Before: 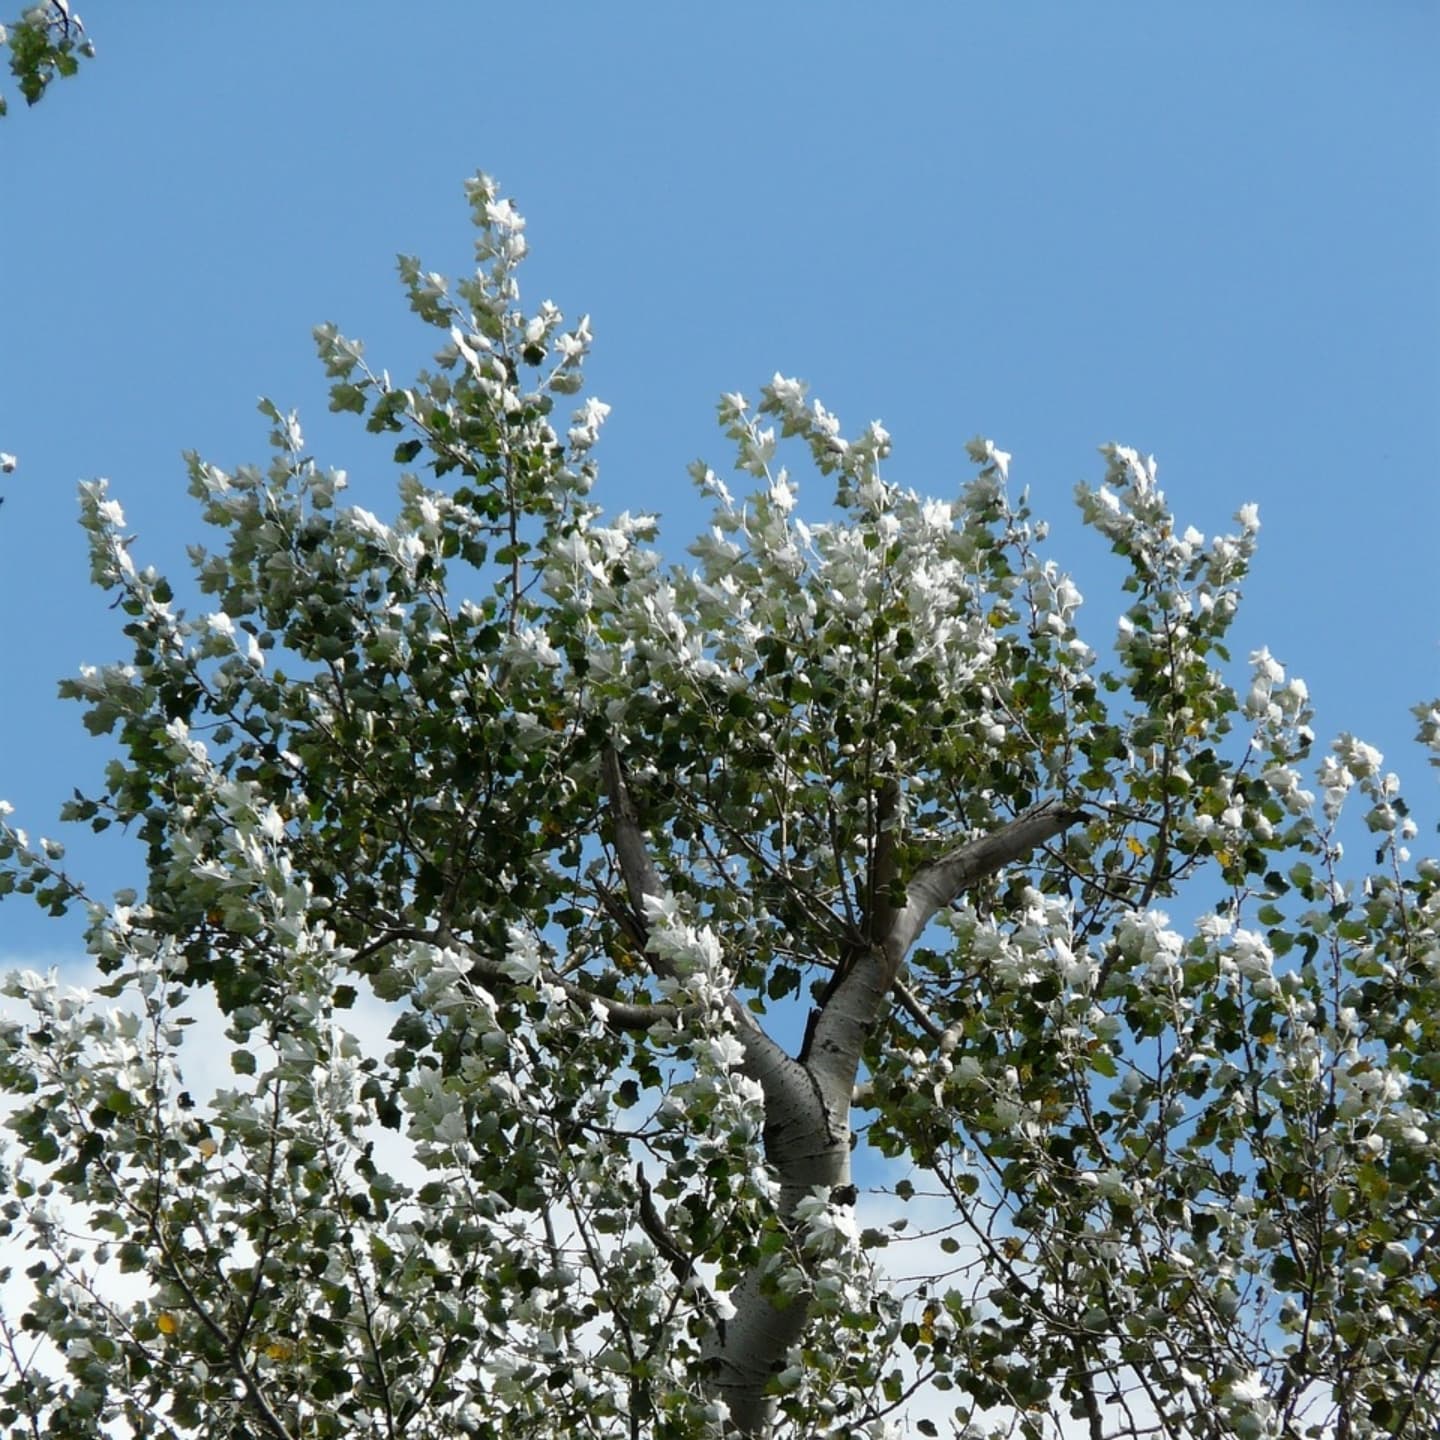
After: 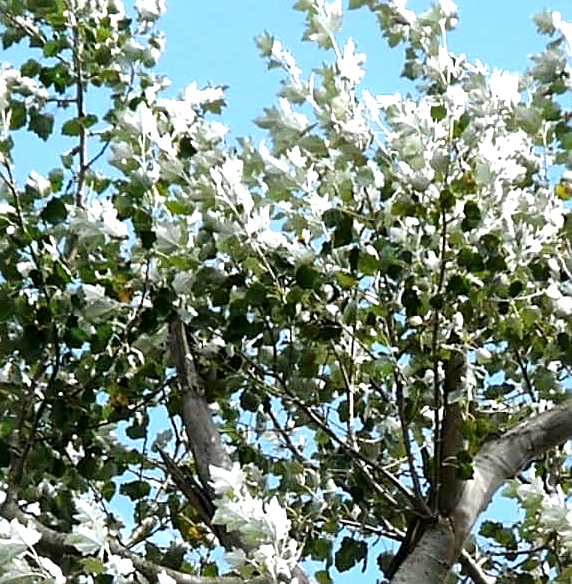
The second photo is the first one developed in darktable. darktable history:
sharpen: on, module defaults
levels: mode automatic, levels [0.073, 0.497, 0.972]
exposure: black level correction 0, exposure 1.102 EV, compensate highlight preservation false
local contrast: mode bilateral grid, contrast 19, coarseness 51, detail 172%, midtone range 0.2
crop: left 30.097%, top 29.768%, right 30.17%, bottom 29.663%
